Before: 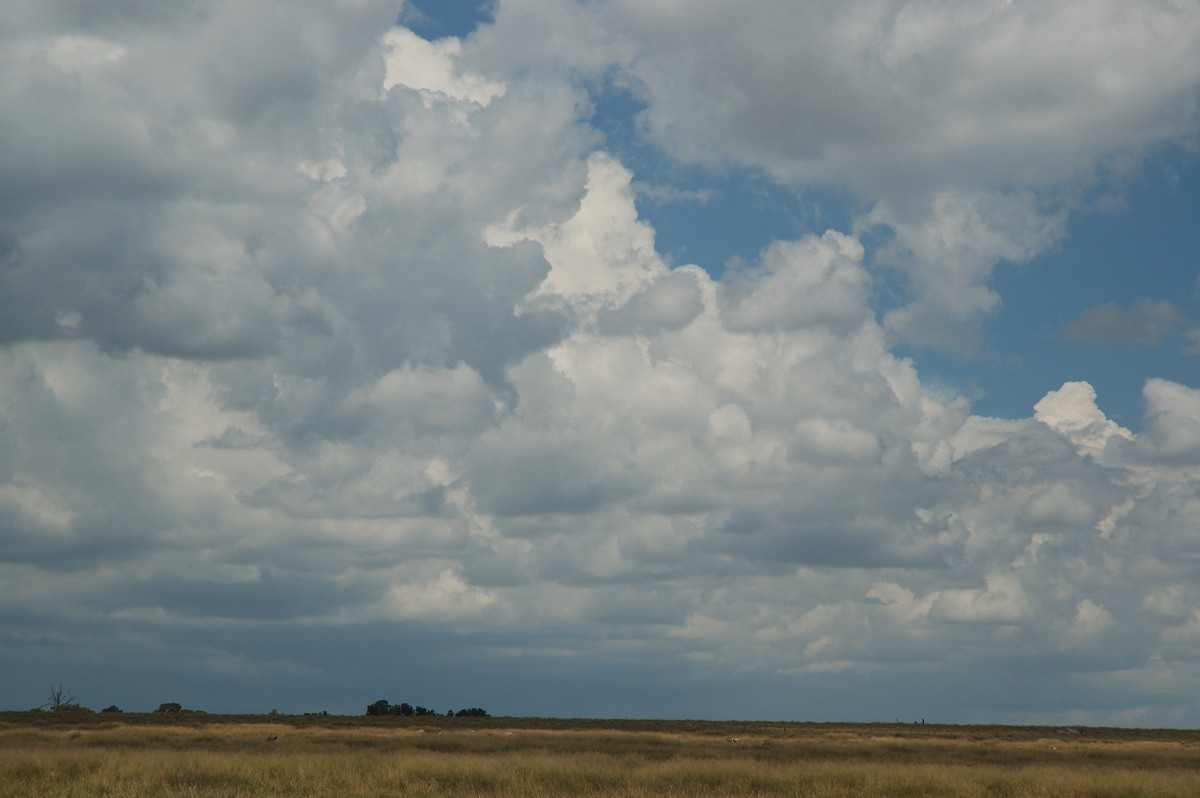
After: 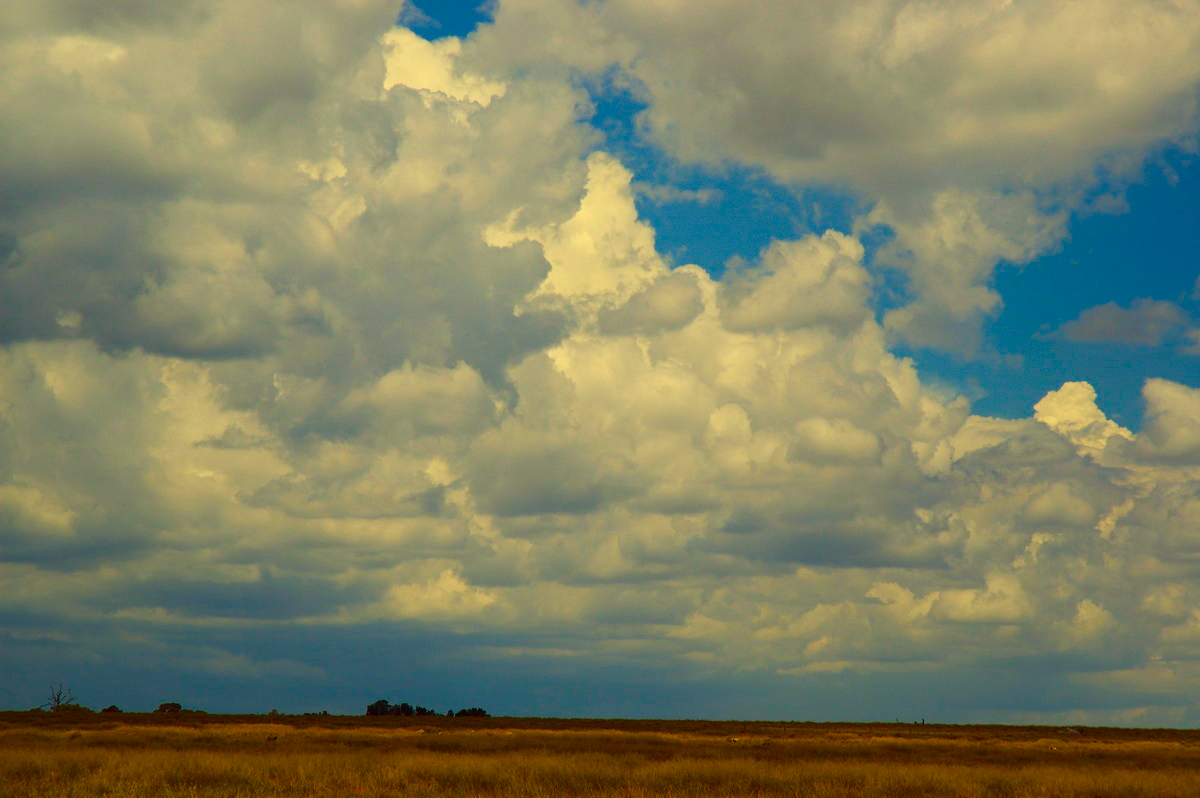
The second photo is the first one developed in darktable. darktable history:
color balance rgb: linear chroma grading › shadows 10%, linear chroma grading › highlights 10%, linear chroma grading › global chroma 15%, linear chroma grading › mid-tones 15%, perceptual saturation grading › global saturation 40%, perceptual saturation grading › highlights -25%, perceptual saturation grading › mid-tones 35%, perceptual saturation grading › shadows 35%, perceptual brilliance grading › global brilliance 11.29%, global vibrance 11.29%
color correction: highlights a* -0.482, highlights b* 40, shadows a* 9.8, shadows b* -0.161
contrast brightness saturation: contrast 0.07, brightness -0.14, saturation 0.11
